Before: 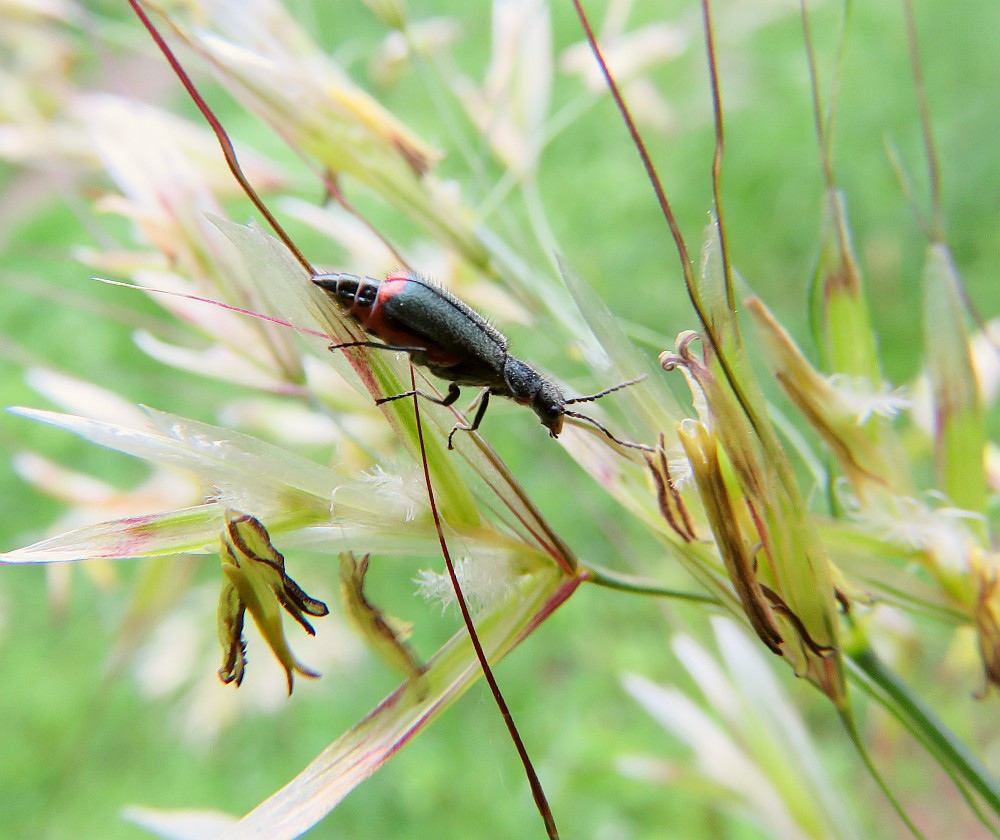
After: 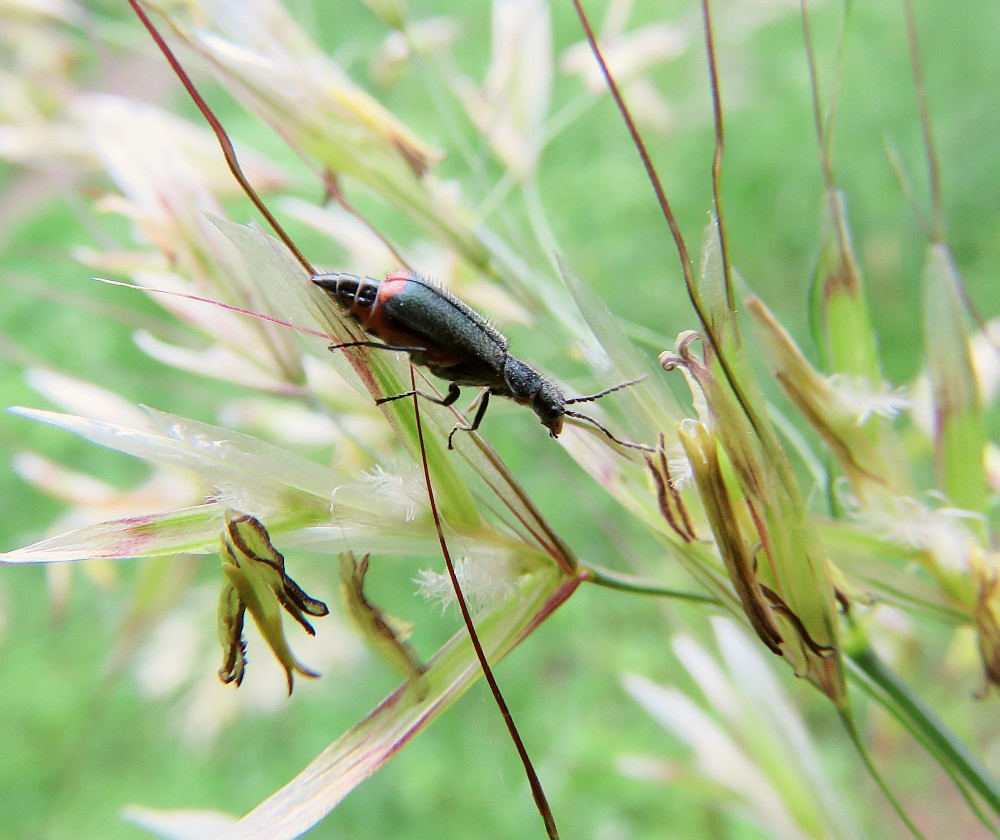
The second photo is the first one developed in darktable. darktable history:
color zones: curves: ch1 [(0.113, 0.438) (0.75, 0.5)]; ch2 [(0.12, 0.526) (0.75, 0.5)]
